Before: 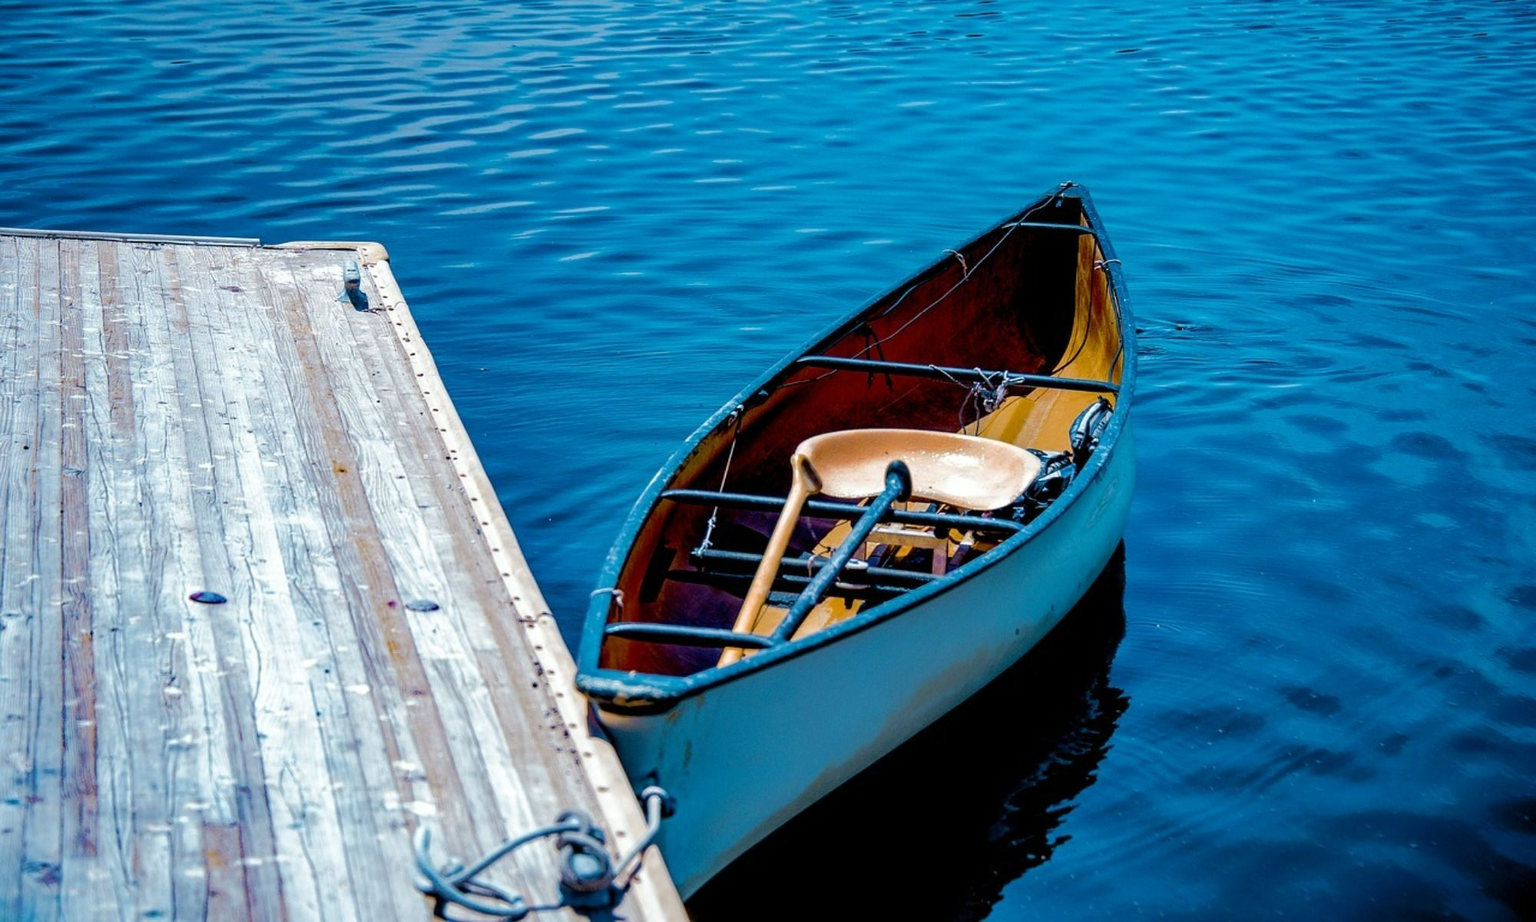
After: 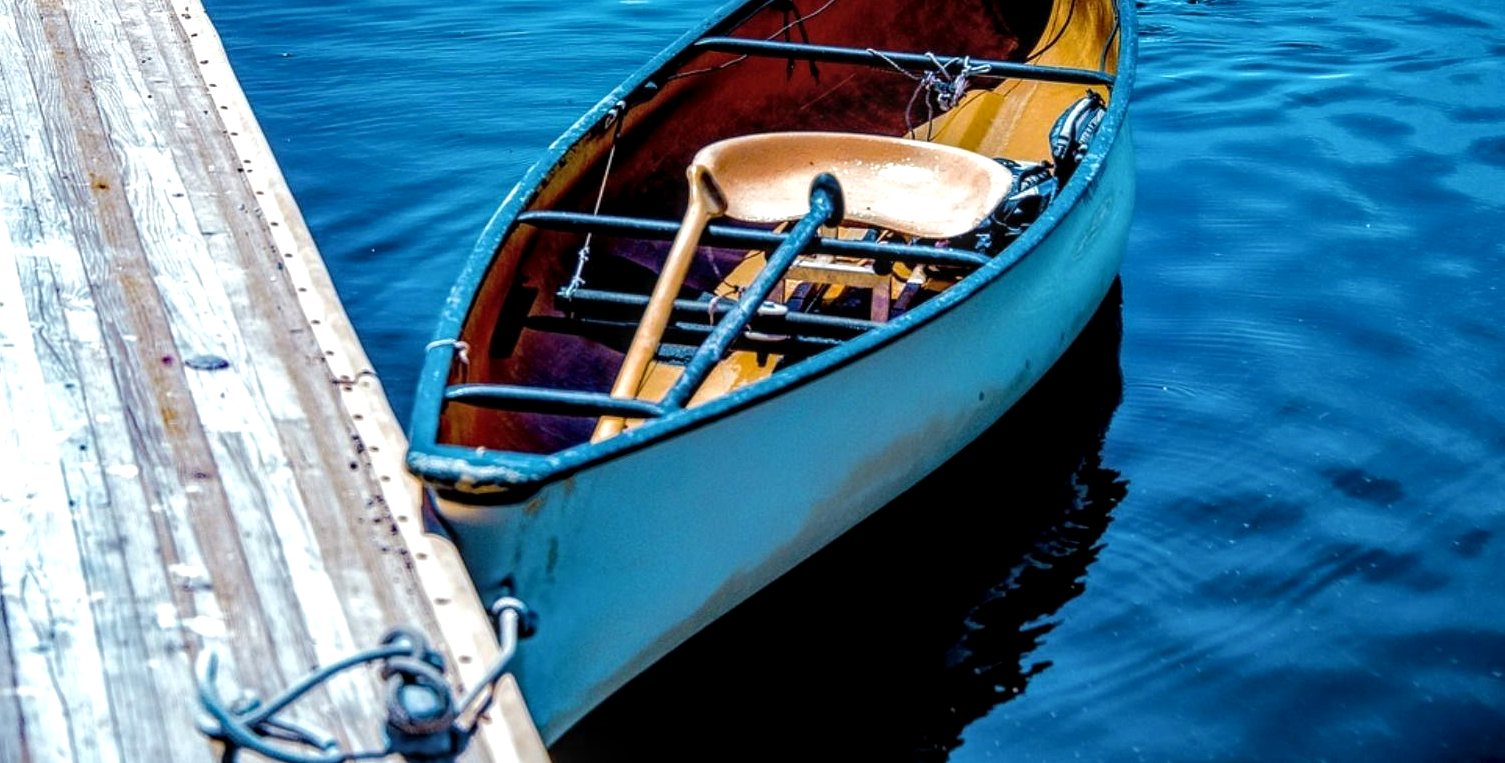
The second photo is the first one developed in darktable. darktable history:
exposure: exposure 0.291 EV, compensate highlight preservation false
crop and rotate: left 17.198%, top 35.581%, right 7.548%, bottom 0.814%
local contrast: highlights 62%, detail 143%, midtone range 0.425
